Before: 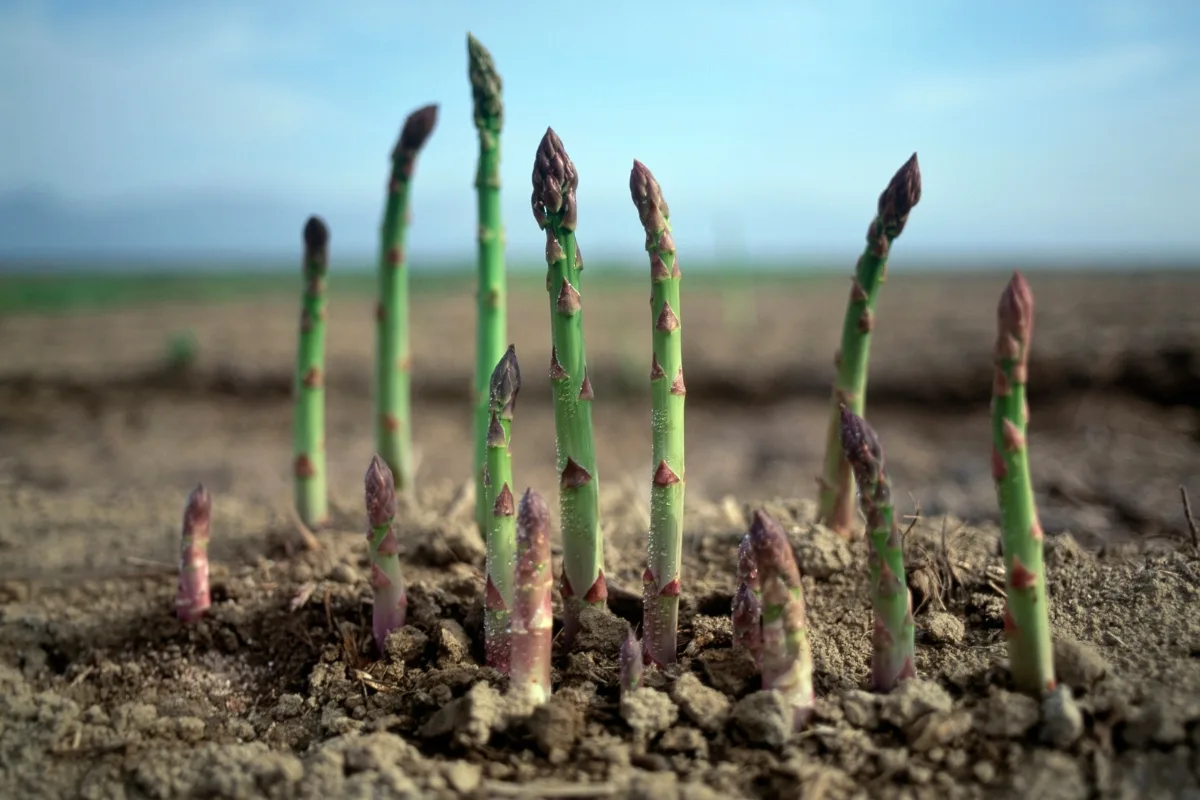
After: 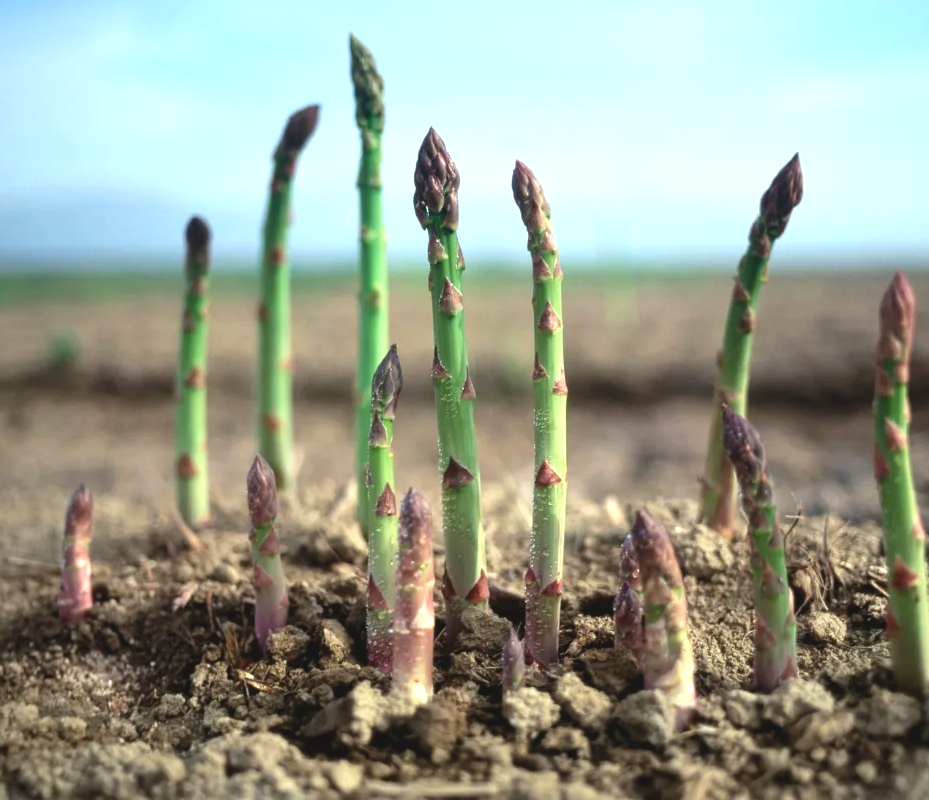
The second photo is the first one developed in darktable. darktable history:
crop: left 9.887%, right 12.648%
exposure: black level correction -0.005, exposure 0.626 EV, compensate exposure bias true, compensate highlight preservation false
